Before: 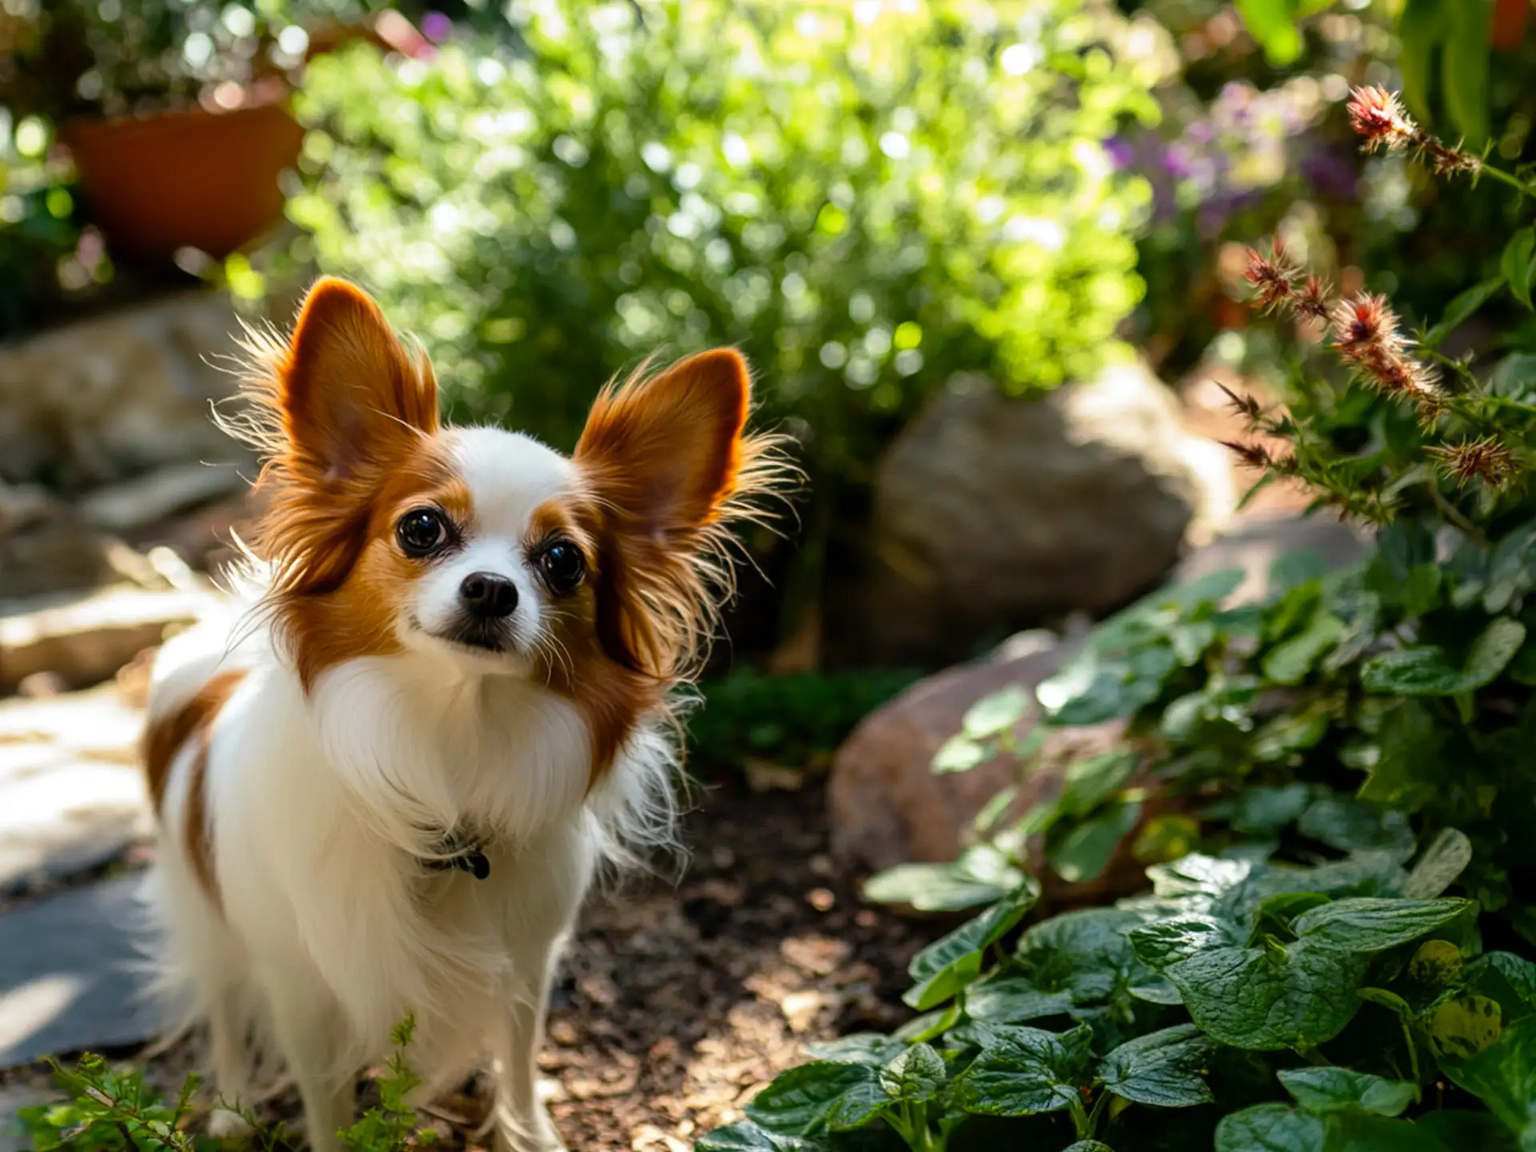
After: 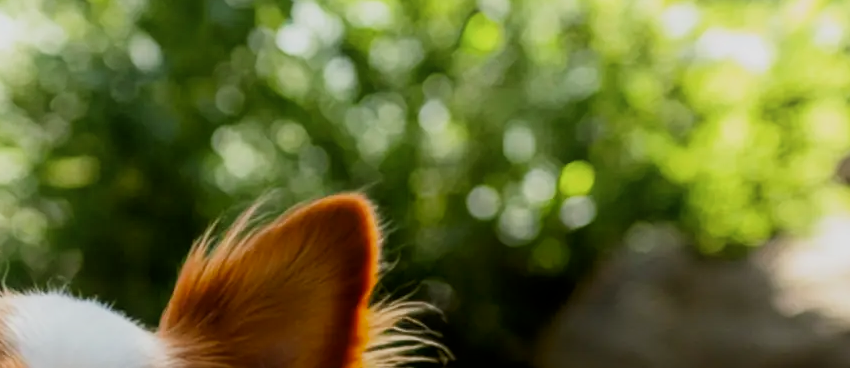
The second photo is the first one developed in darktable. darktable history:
crop: left 29.106%, top 16.783%, right 26.584%, bottom 57.648%
filmic rgb: black relative exposure -8.02 EV, white relative exposure 3.81 EV, hardness 4.33
contrast brightness saturation: saturation -0.051
shadows and highlights: shadows -71.7, highlights 33.32, soften with gaussian
